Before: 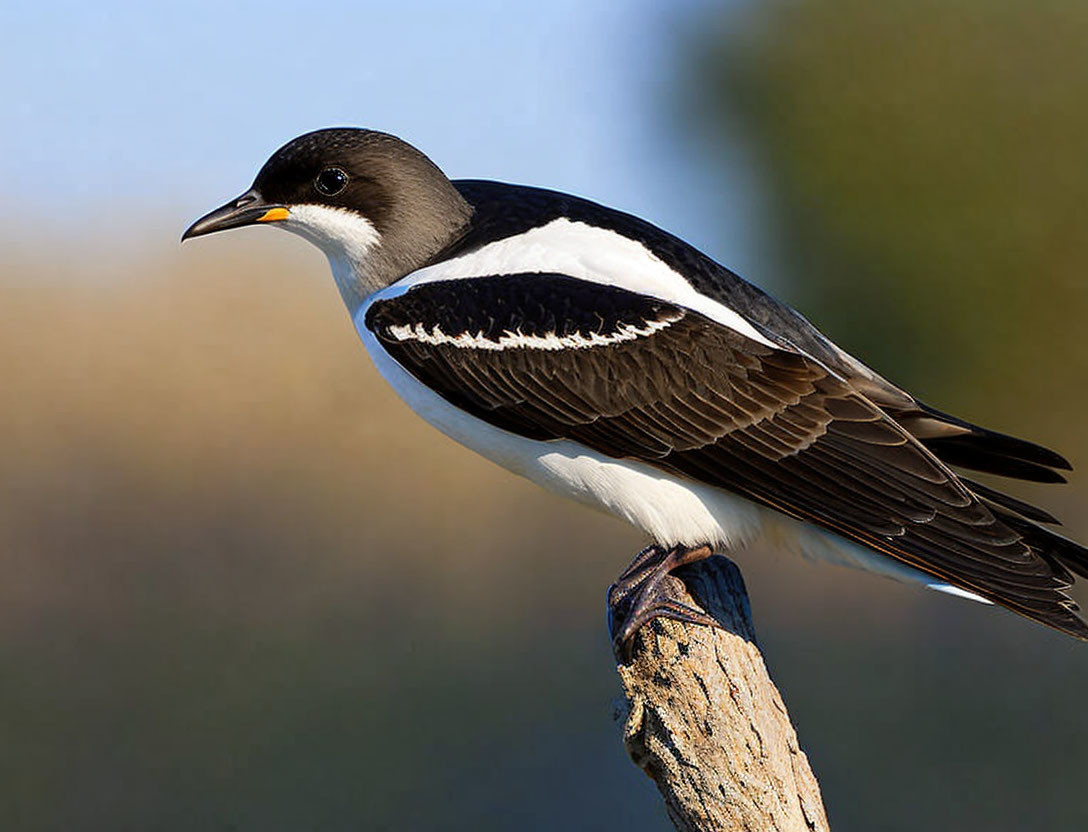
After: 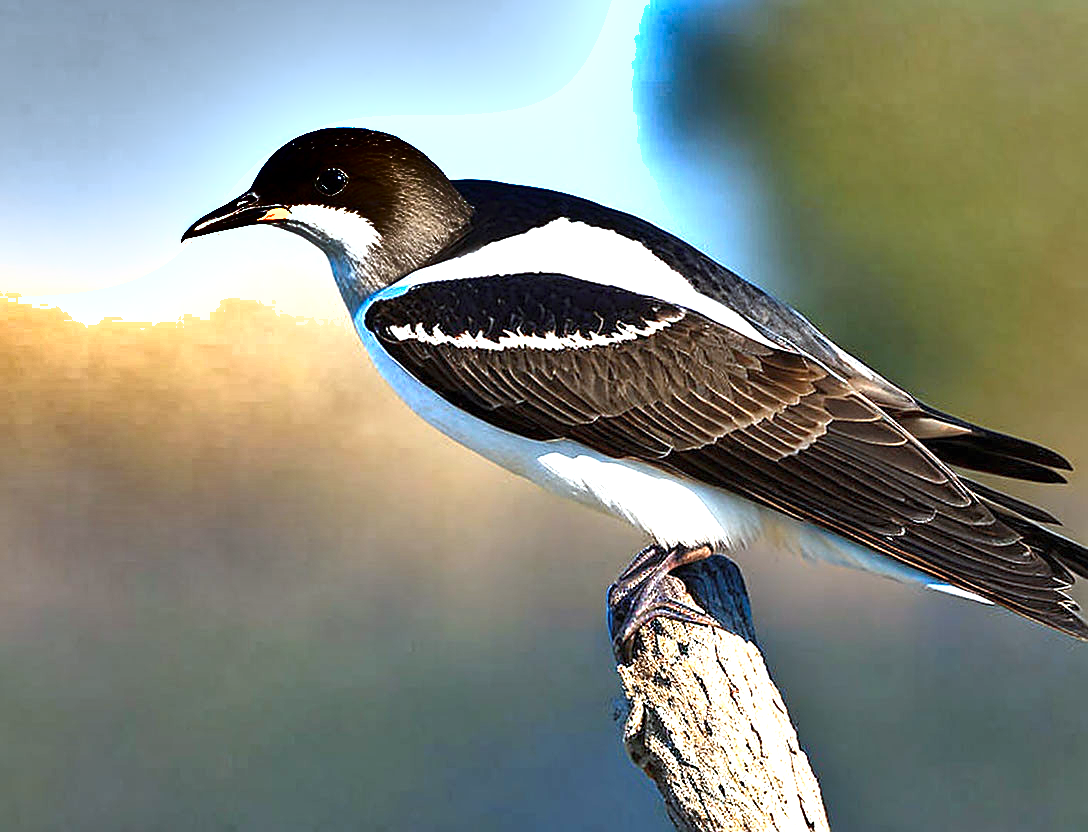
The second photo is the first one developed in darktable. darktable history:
shadows and highlights: shadows 24.36, highlights -76.83, soften with gaussian
sharpen: on, module defaults
exposure: black level correction 0, exposure 1.474 EV, compensate exposure bias true, compensate highlight preservation false
color correction: highlights a* -4.22, highlights b* -10.63
